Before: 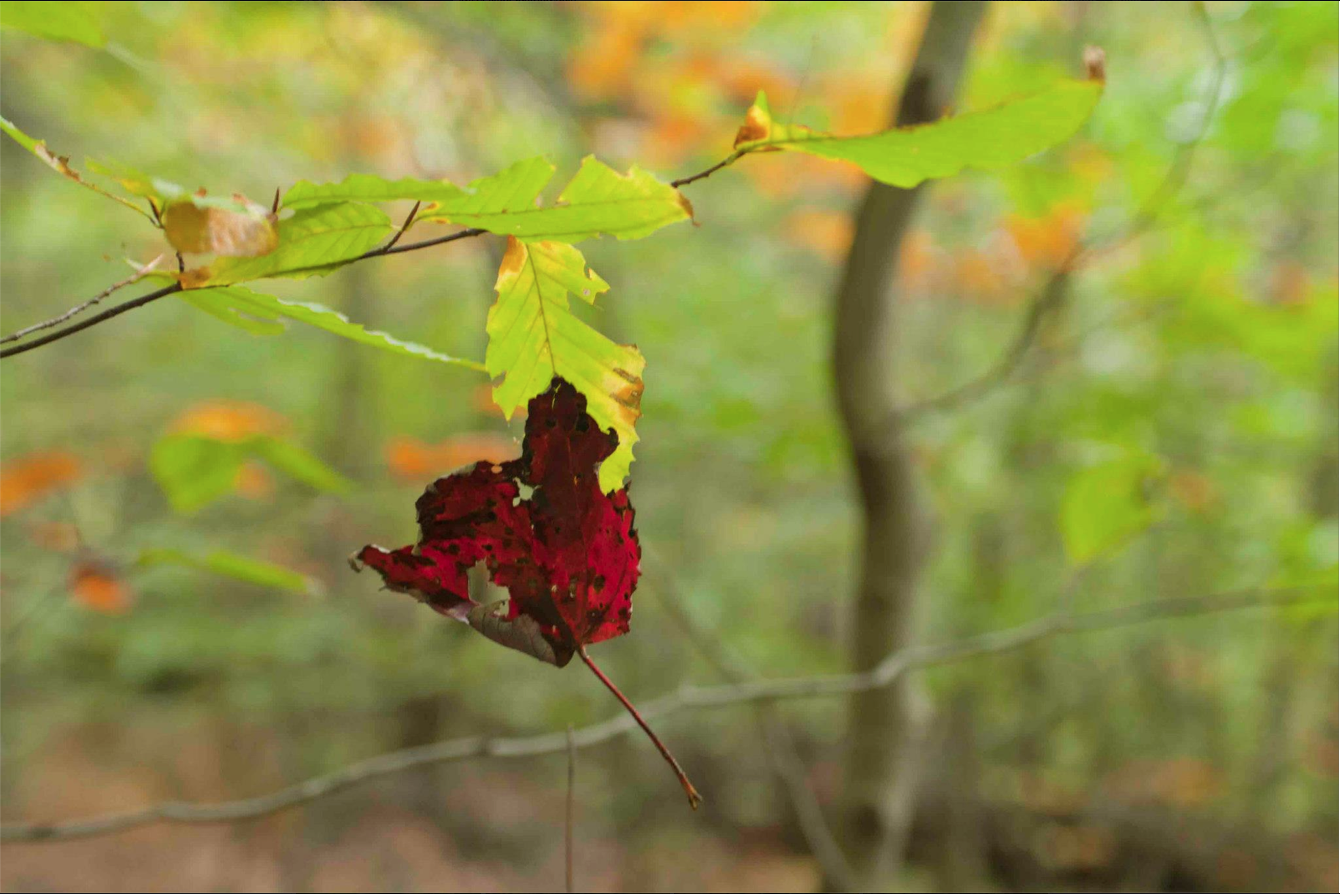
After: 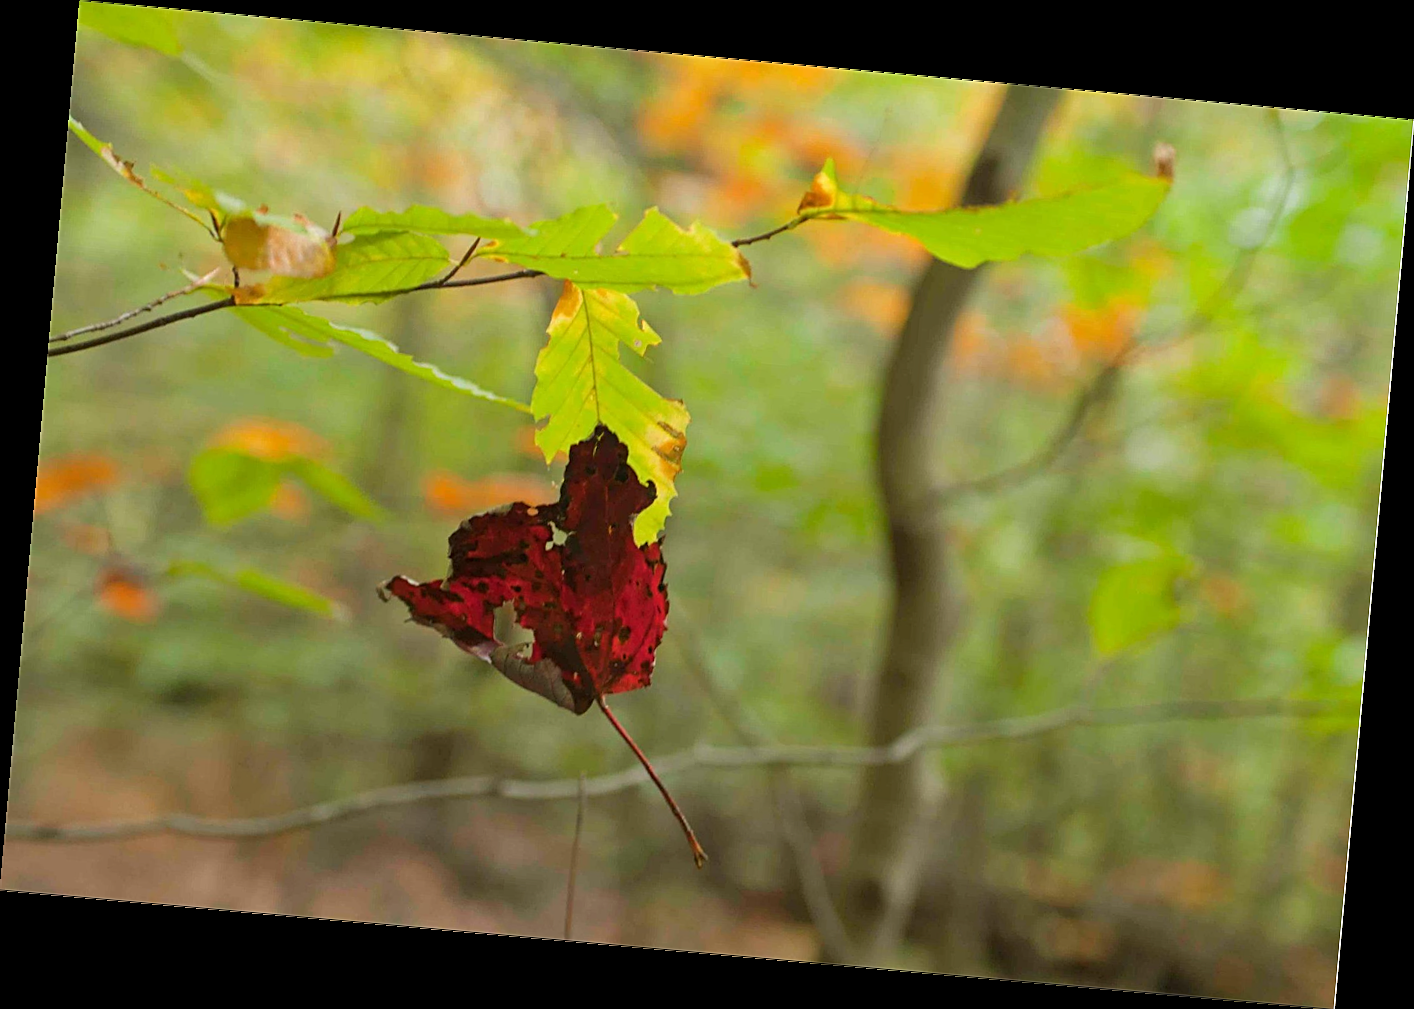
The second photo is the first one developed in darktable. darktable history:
sharpen: on, module defaults
rotate and perspective: rotation 5.12°, automatic cropping off
